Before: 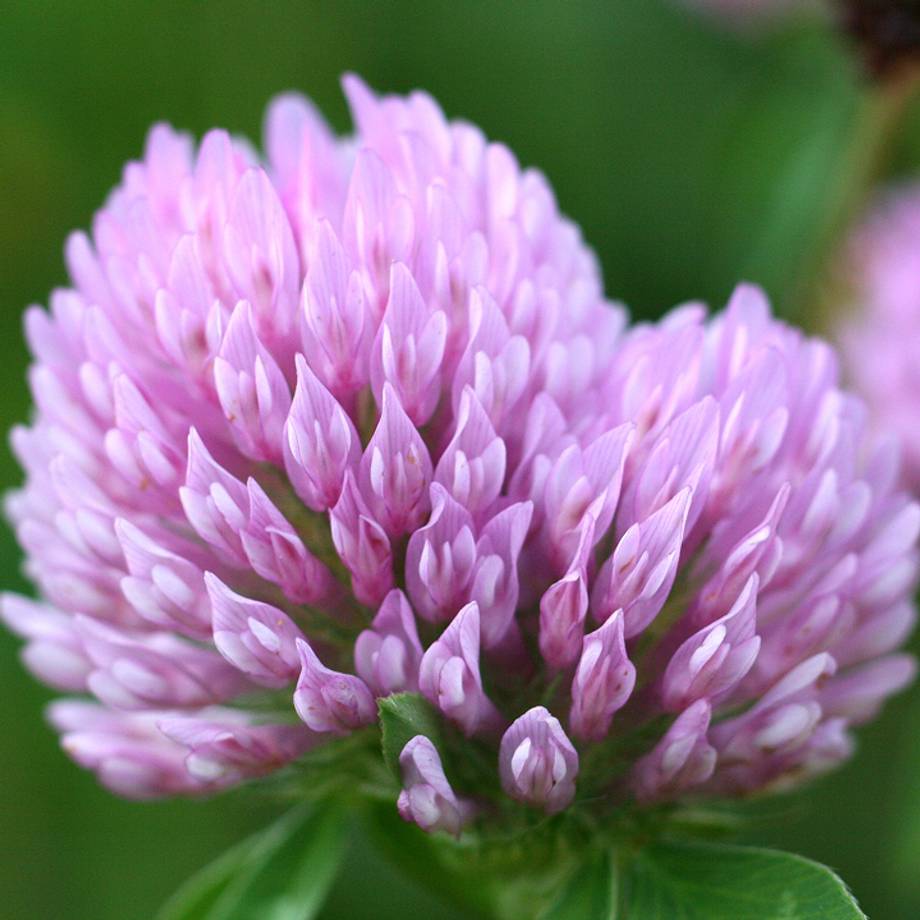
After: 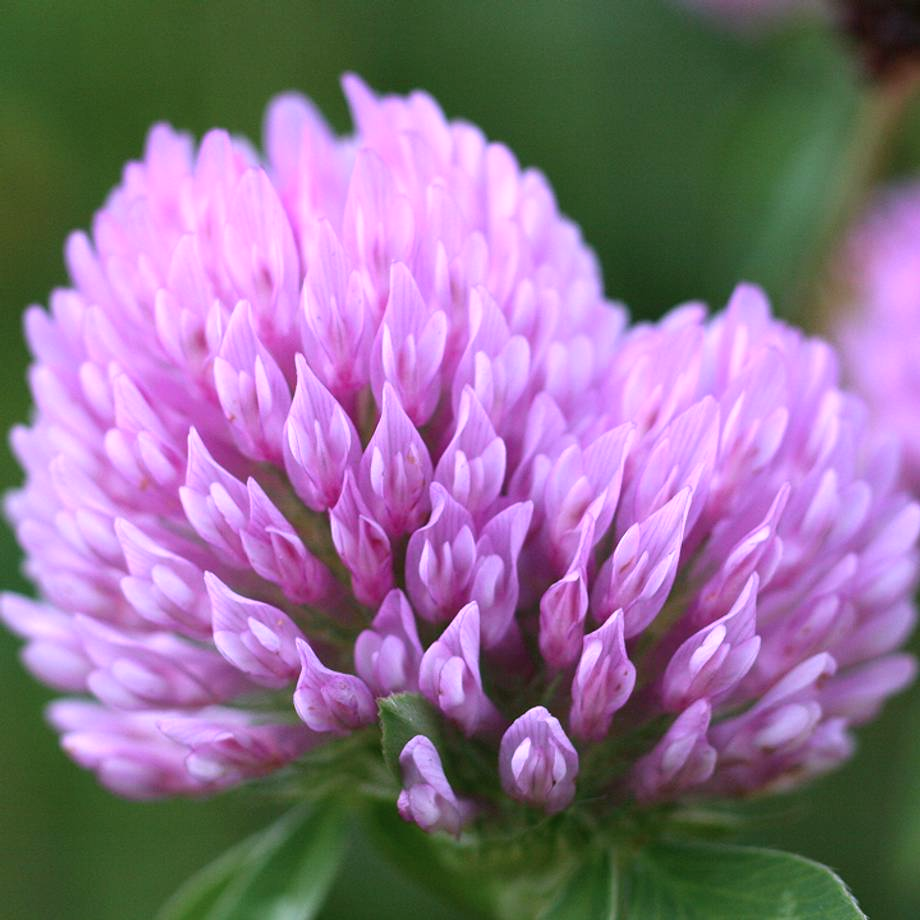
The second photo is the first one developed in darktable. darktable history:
color correction: highlights a* 15.83, highlights b* -20.64
